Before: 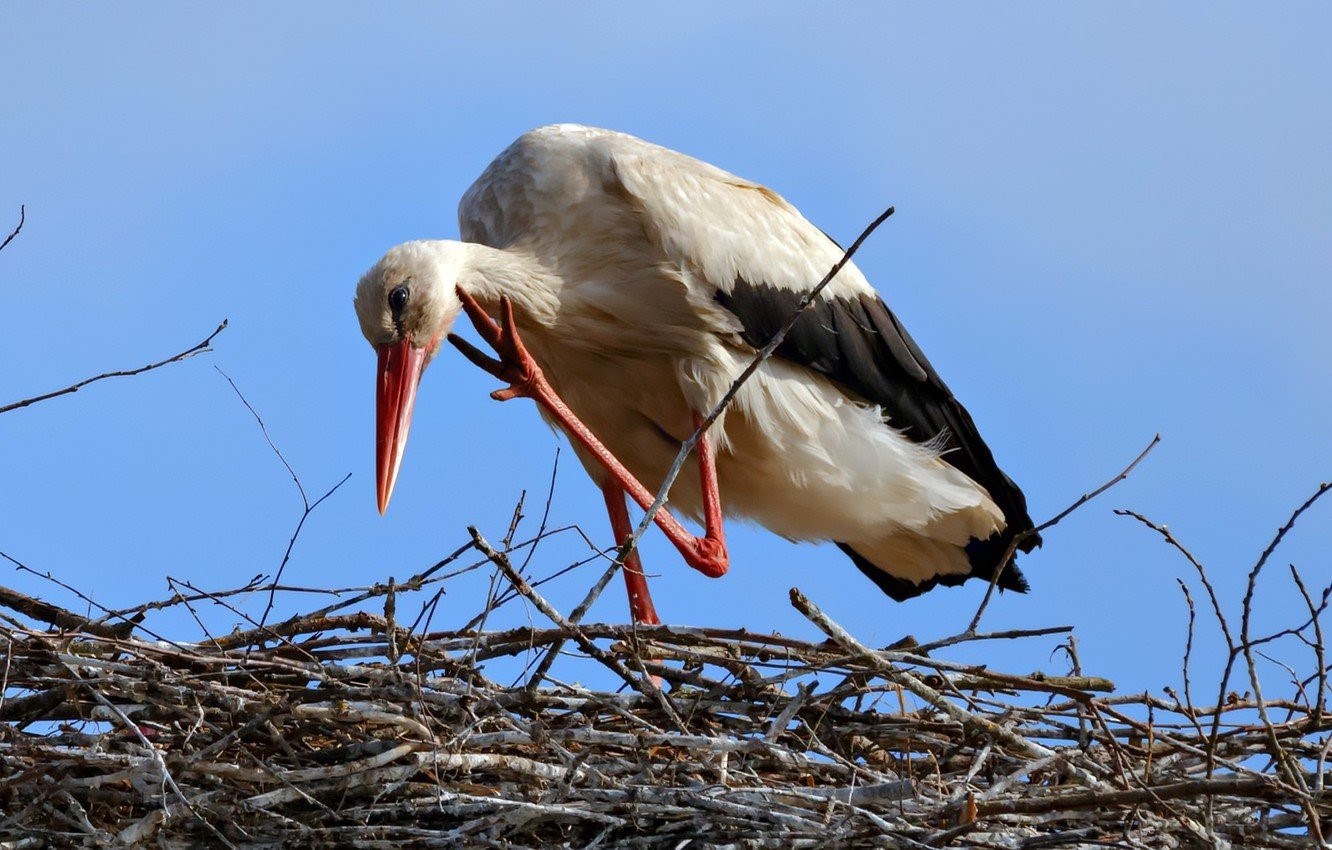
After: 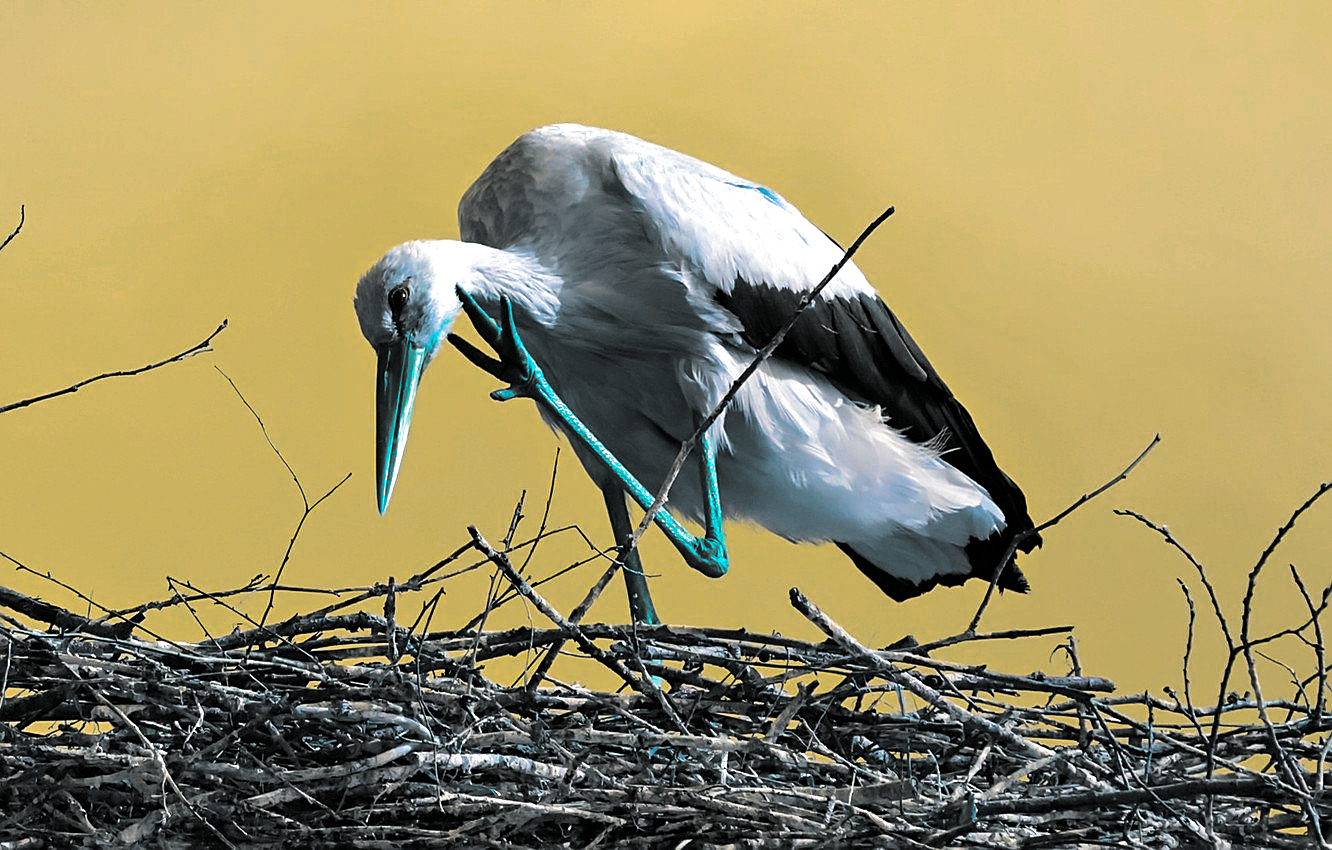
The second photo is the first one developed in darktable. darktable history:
color balance rgb: hue shift 180°, global vibrance 50%, contrast 0.32%
tone equalizer: -8 EV -0.417 EV, -7 EV -0.389 EV, -6 EV -0.333 EV, -5 EV -0.222 EV, -3 EV 0.222 EV, -2 EV 0.333 EV, -1 EV 0.389 EV, +0 EV 0.417 EV, edges refinement/feathering 500, mask exposure compensation -1.57 EV, preserve details no
split-toning: shadows › hue 190.8°, shadows › saturation 0.05, highlights › hue 54°, highlights › saturation 0.05, compress 0%
sharpen: on, module defaults
